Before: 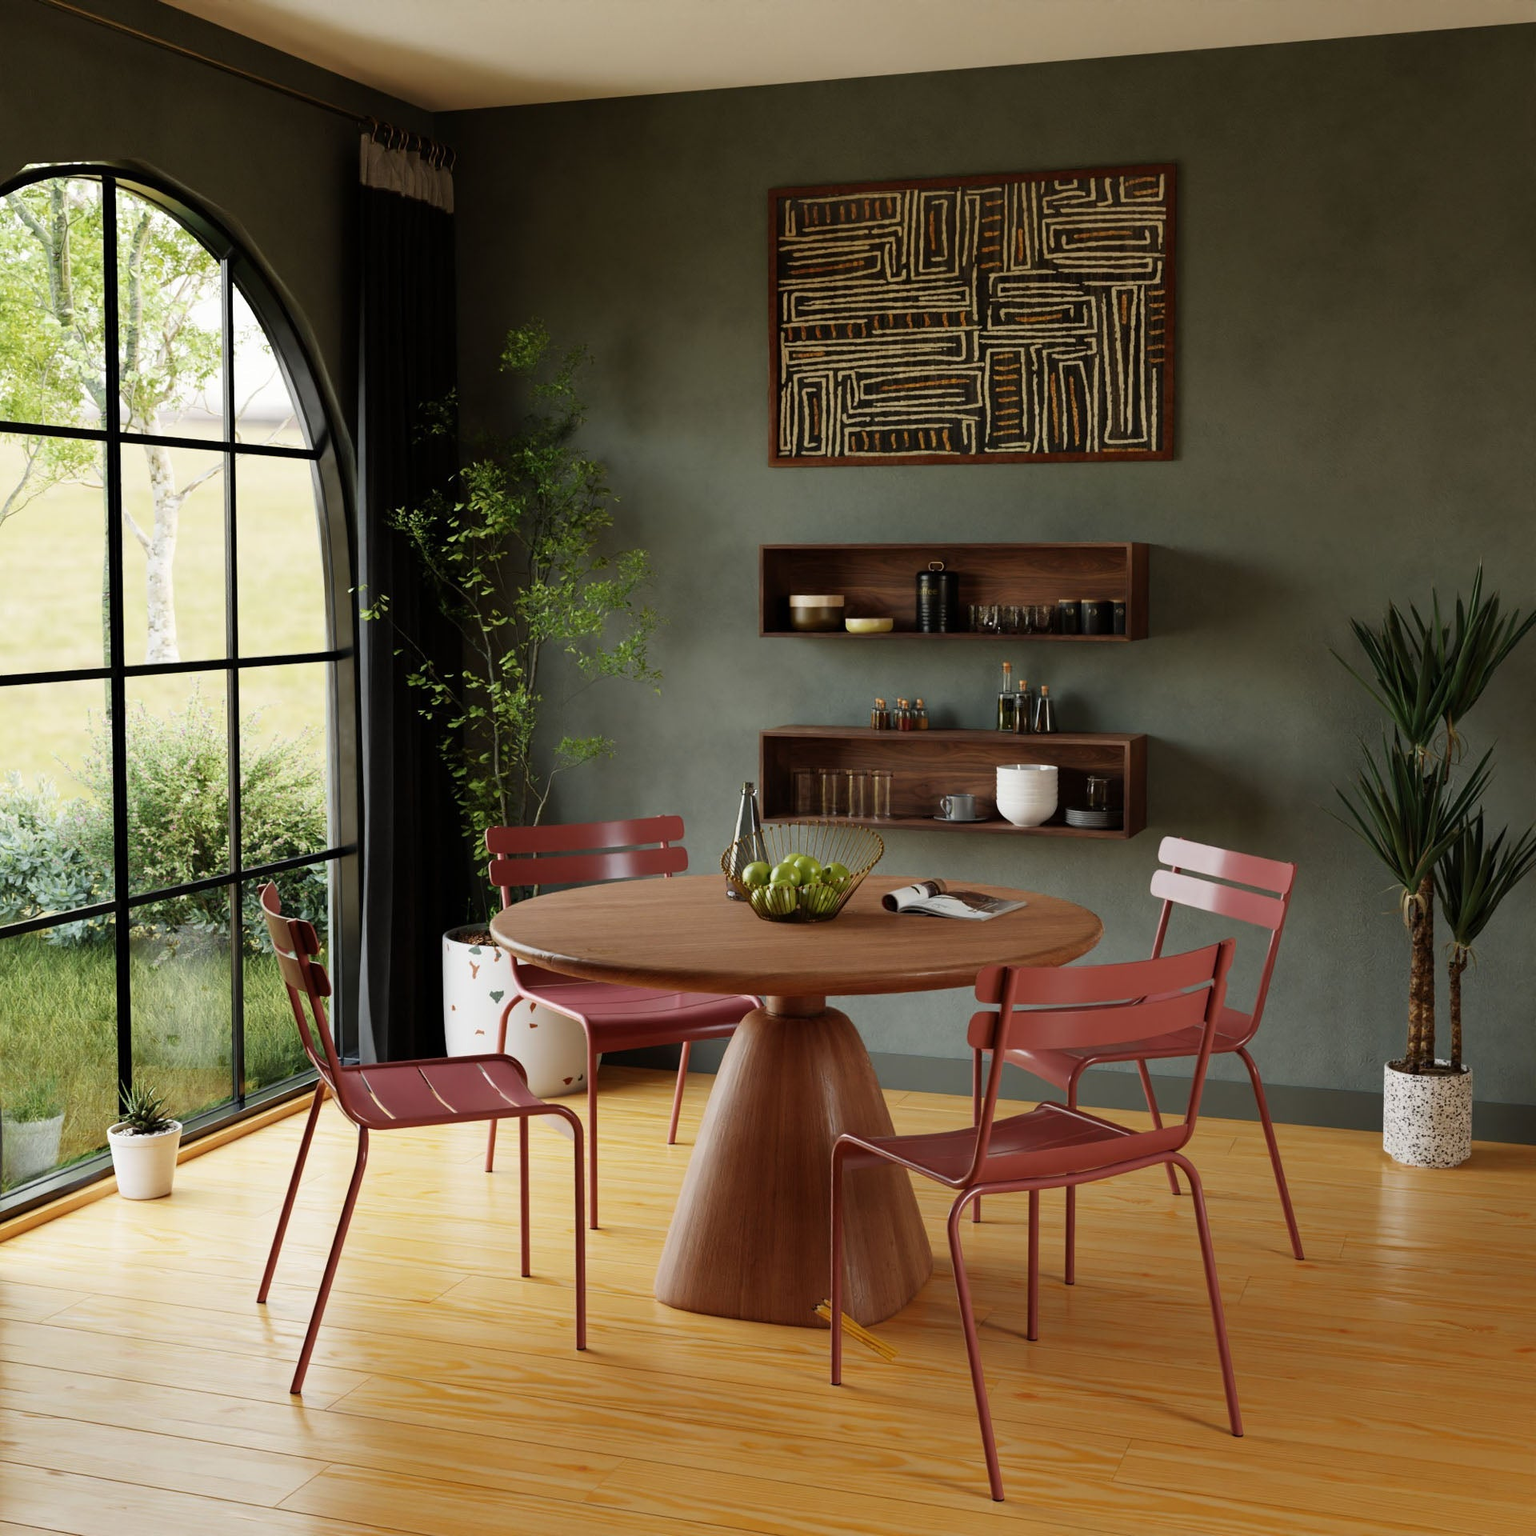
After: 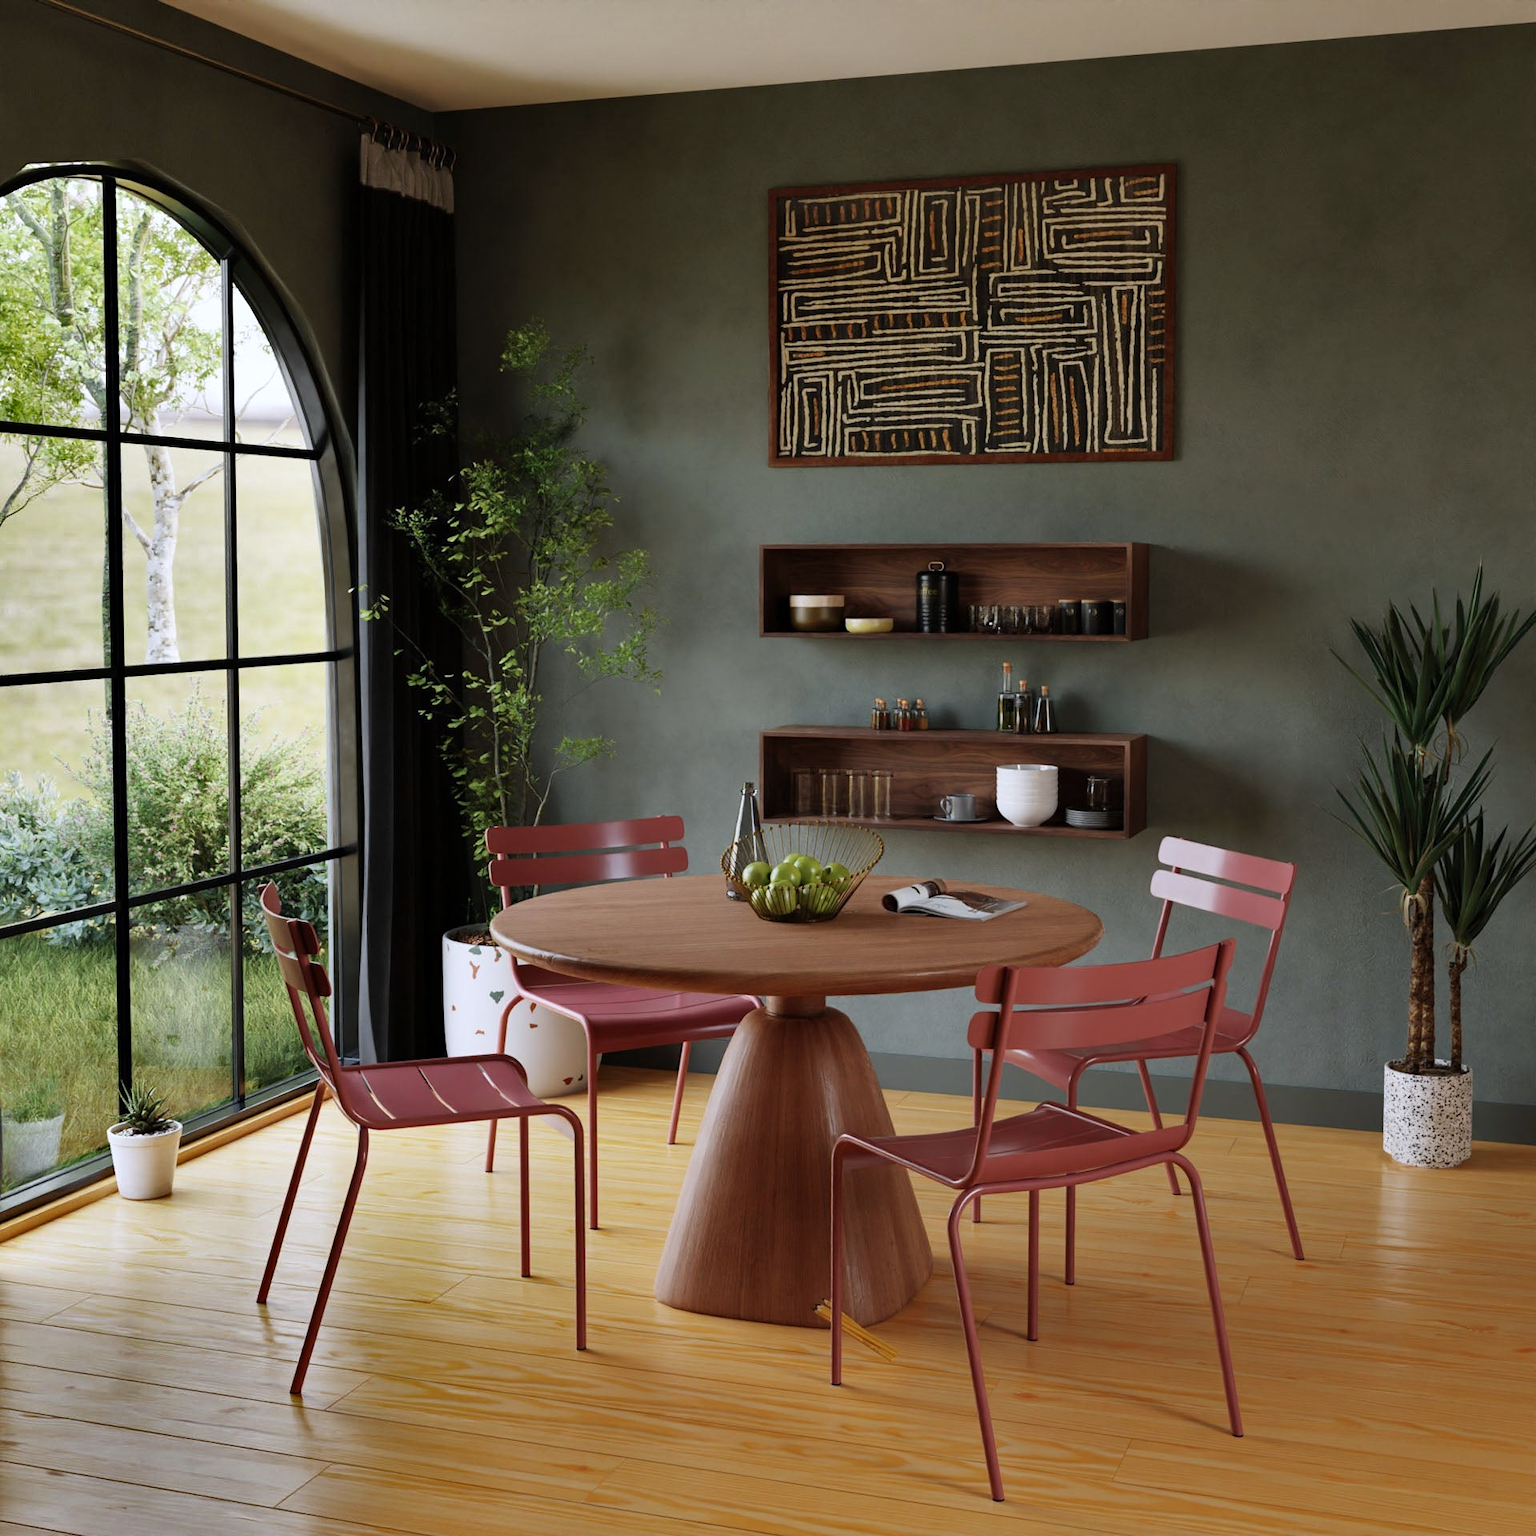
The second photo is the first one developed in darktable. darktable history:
color correction: saturation 0.99
shadows and highlights: shadows 24.5, highlights -78.15, soften with gaussian
color calibration: illuminant as shot in camera, x 0.358, y 0.373, temperature 4628.91 K
